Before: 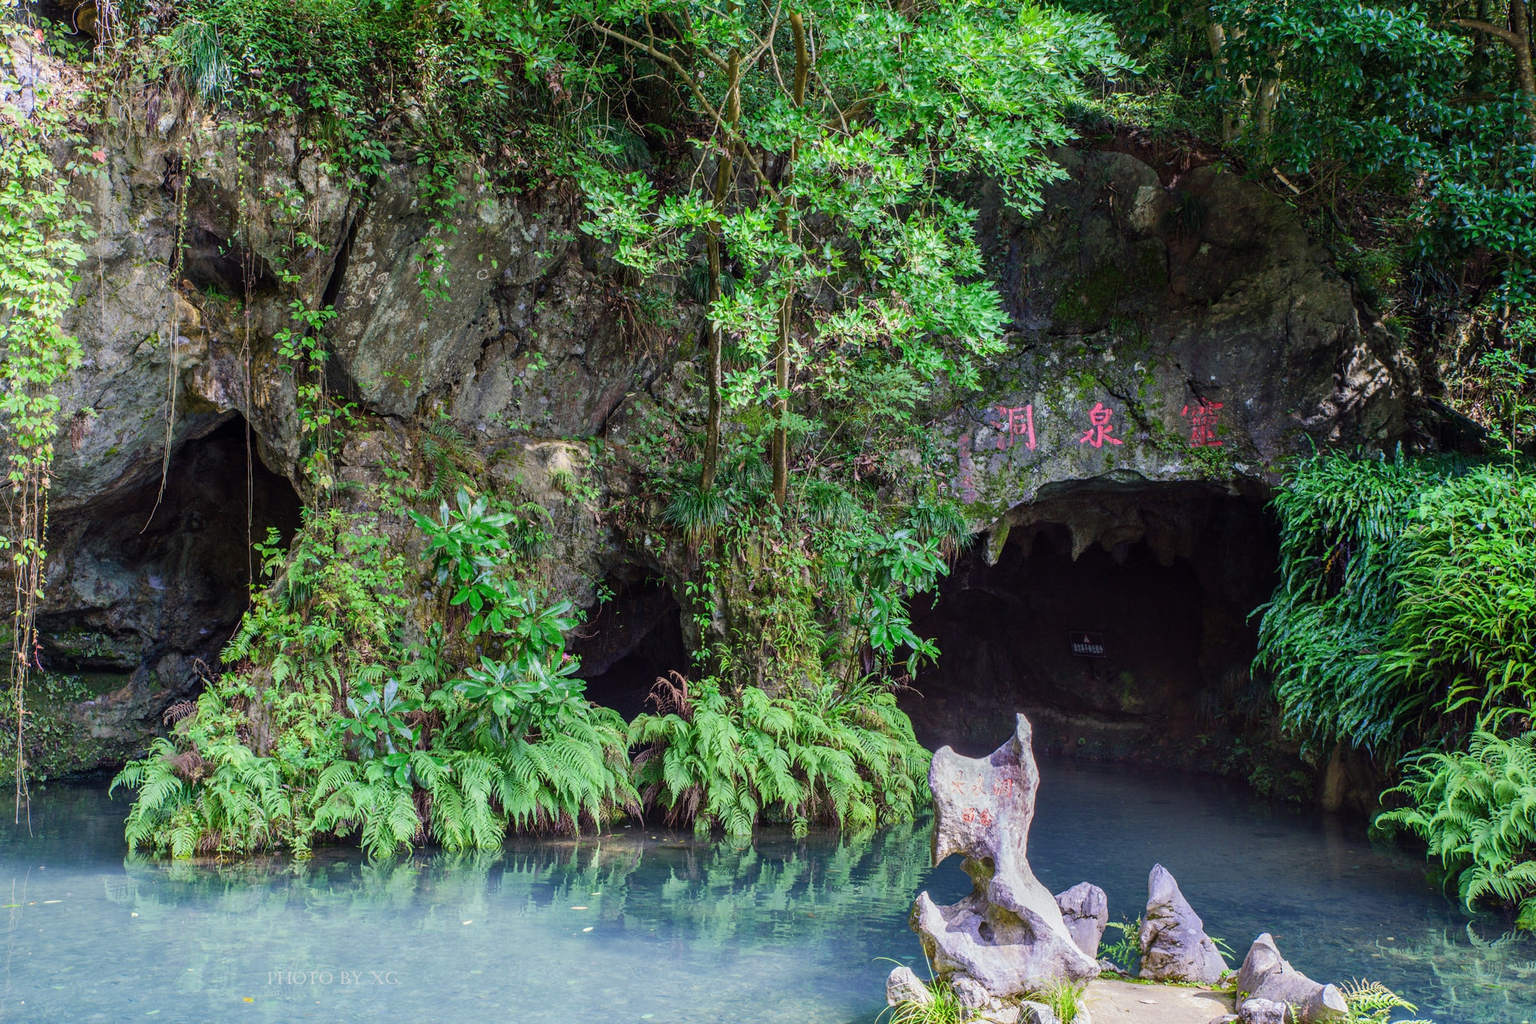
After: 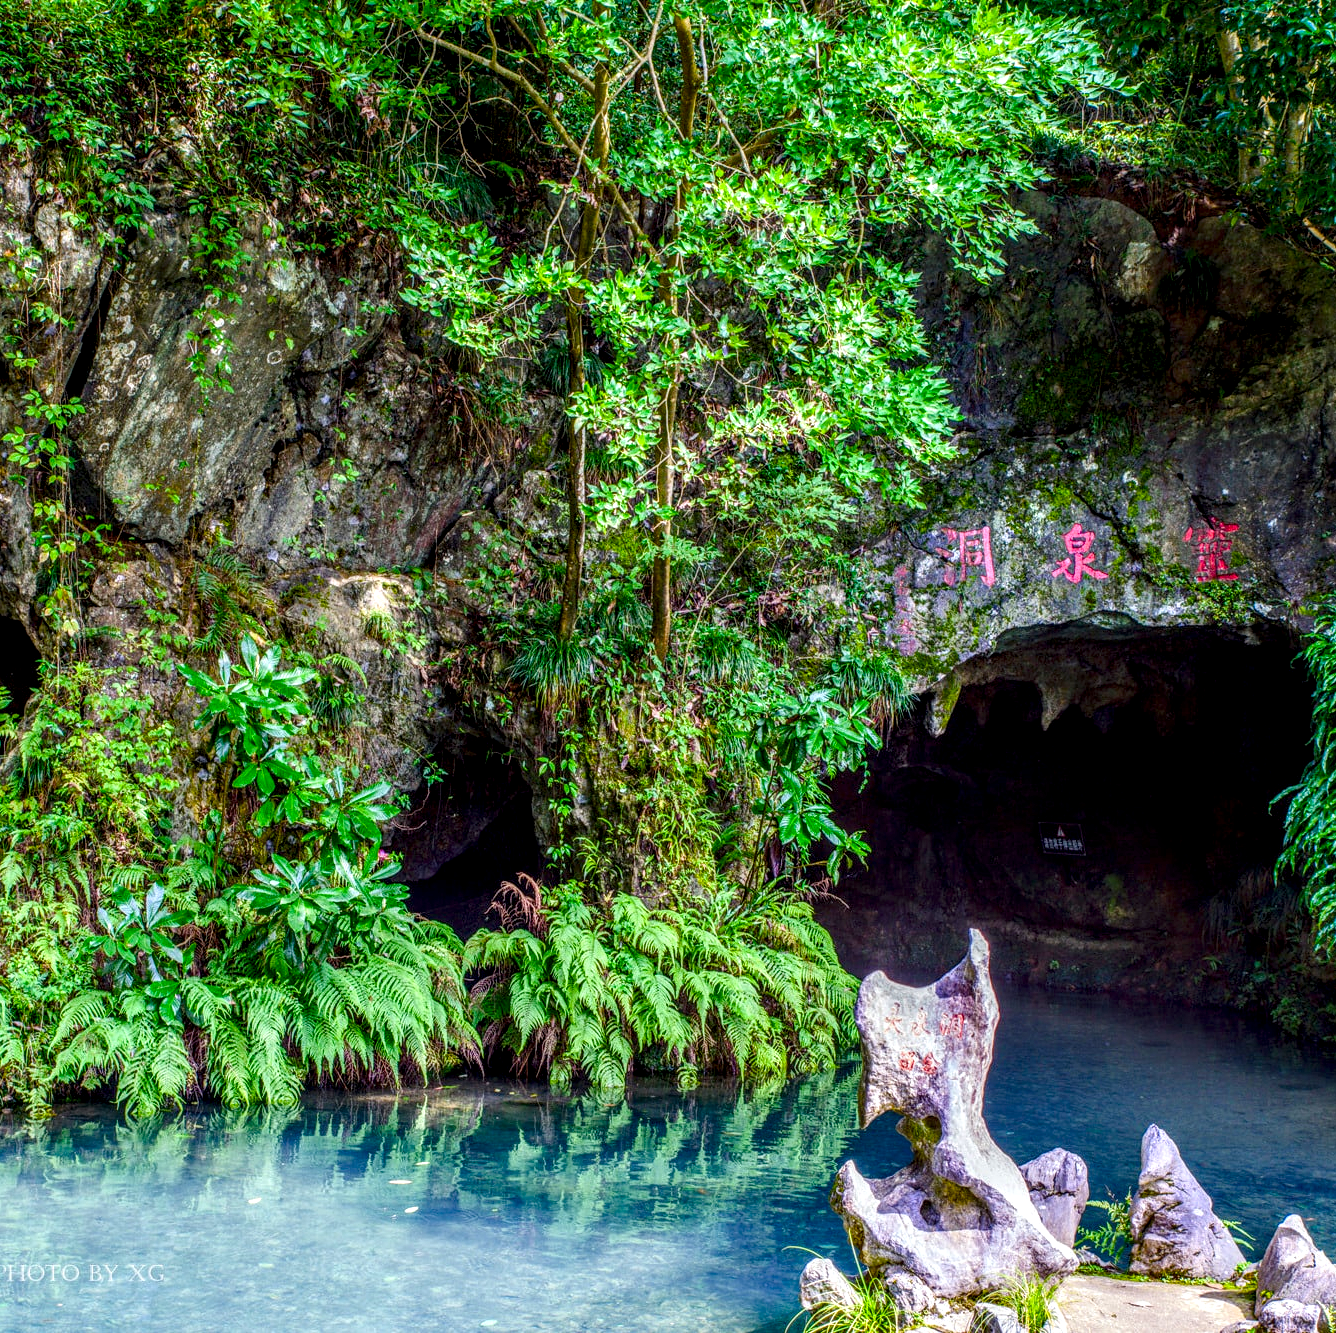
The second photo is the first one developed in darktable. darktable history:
crop and rotate: left 17.732%, right 15.423%
local contrast: highlights 0%, shadows 0%, detail 182%
color balance rgb: perceptual saturation grading › global saturation 45%, perceptual saturation grading › highlights -25%, perceptual saturation grading › shadows 50%, perceptual brilliance grading › global brilliance 3%, global vibrance 3%
